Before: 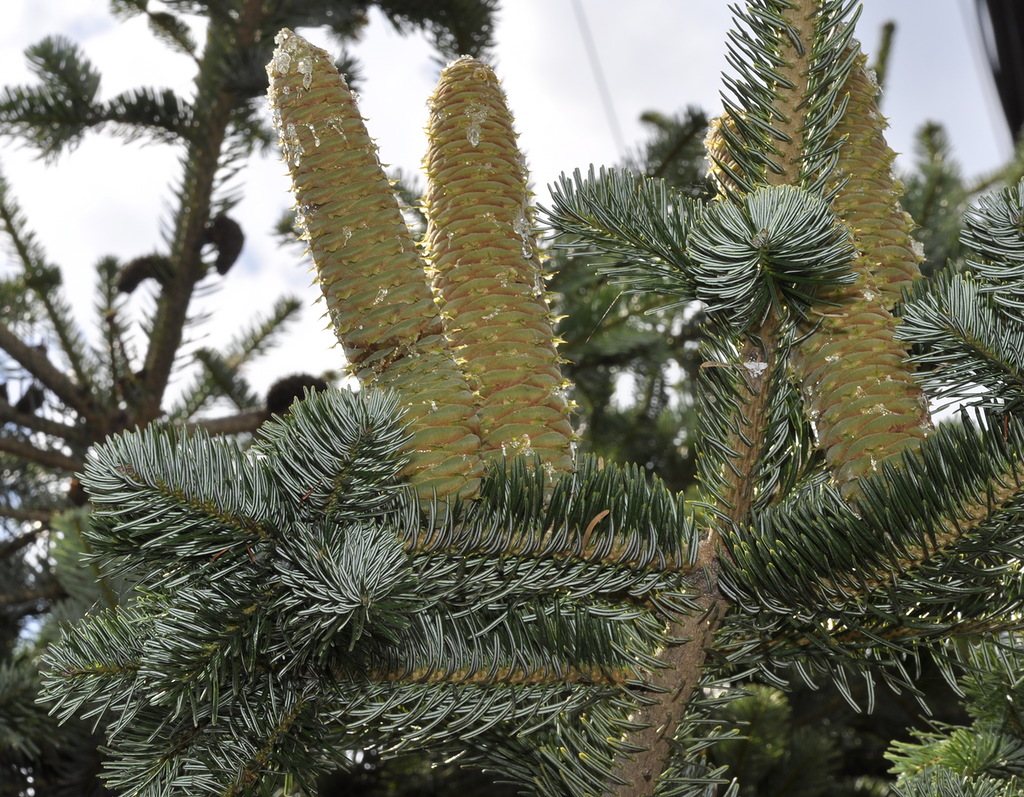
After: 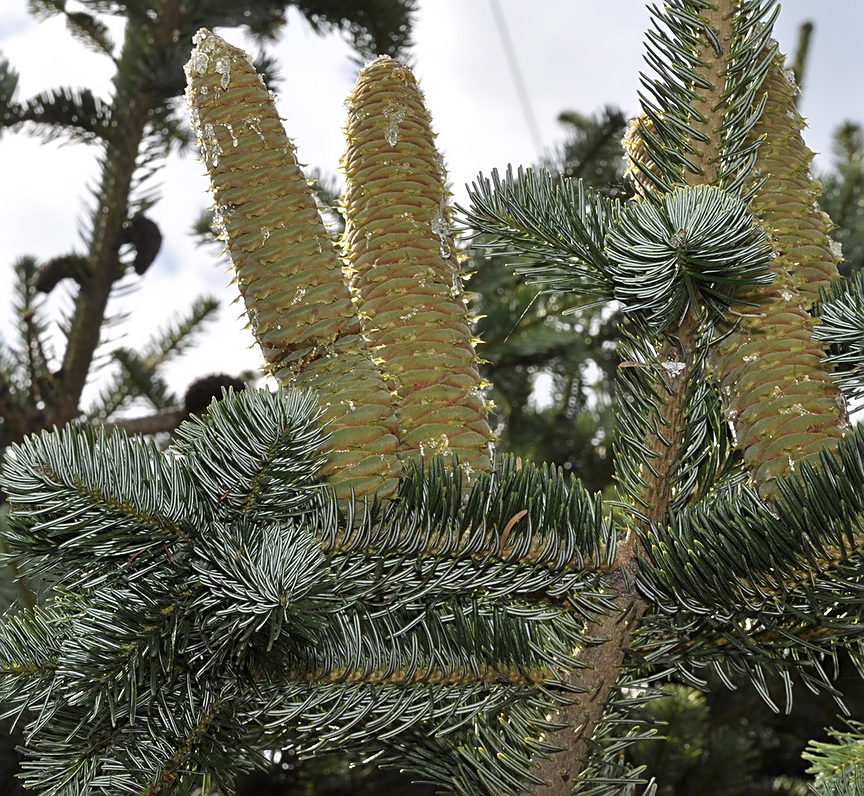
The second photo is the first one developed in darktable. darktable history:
sharpen: on, module defaults
crop: left 8.041%, right 7.529%
